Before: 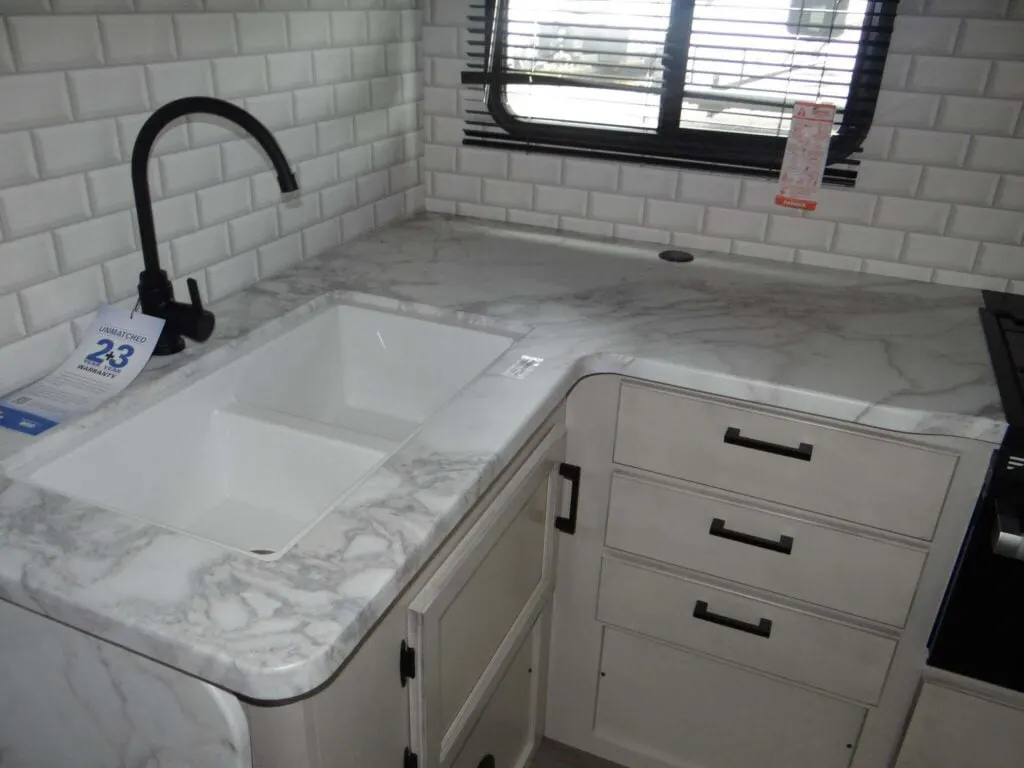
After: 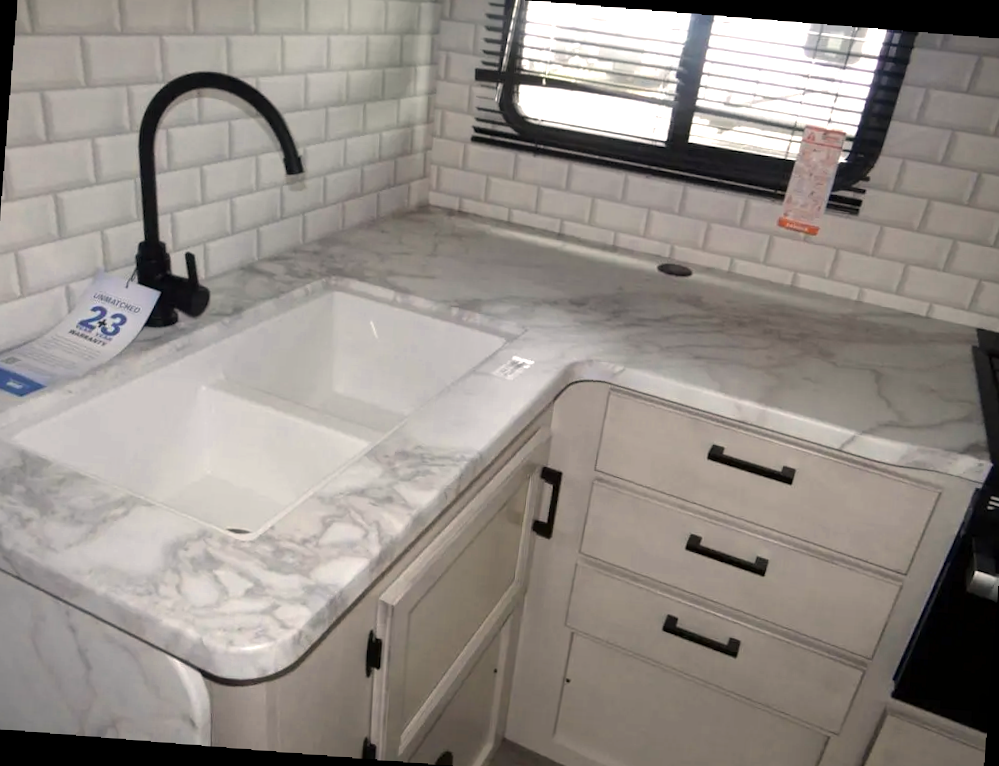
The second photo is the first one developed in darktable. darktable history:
rotate and perspective: rotation 2.27°, automatic cropping off
crop and rotate: angle -2.38°
exposure: black level correction 0.001, exposure 0.5 EV, compensate exposure bias true, compensate highlight preservation false
color zones: curves: ch0 [(0.018, 0.548) (0.197, 0.654) (0.425, 0.447) (0.605, 0.658) (0.732, 0.579)]; ch1 [(0.105, 0.531) (0.224, 0.531) (0.386, 0.39) (0.618, 0.456) (0.732, 0.456) (0.956, 0.421)]; ch2 [(0.039, 0.583) (0.215, 0.465) (0.399, 0.544) (0.465, 0.548) (0.614, 0.447) (0.724, 0.43) (0.882, 0.623) (0.956, 0.632)]
color correction: highlights a* 3.84, highlights b* 5.07
